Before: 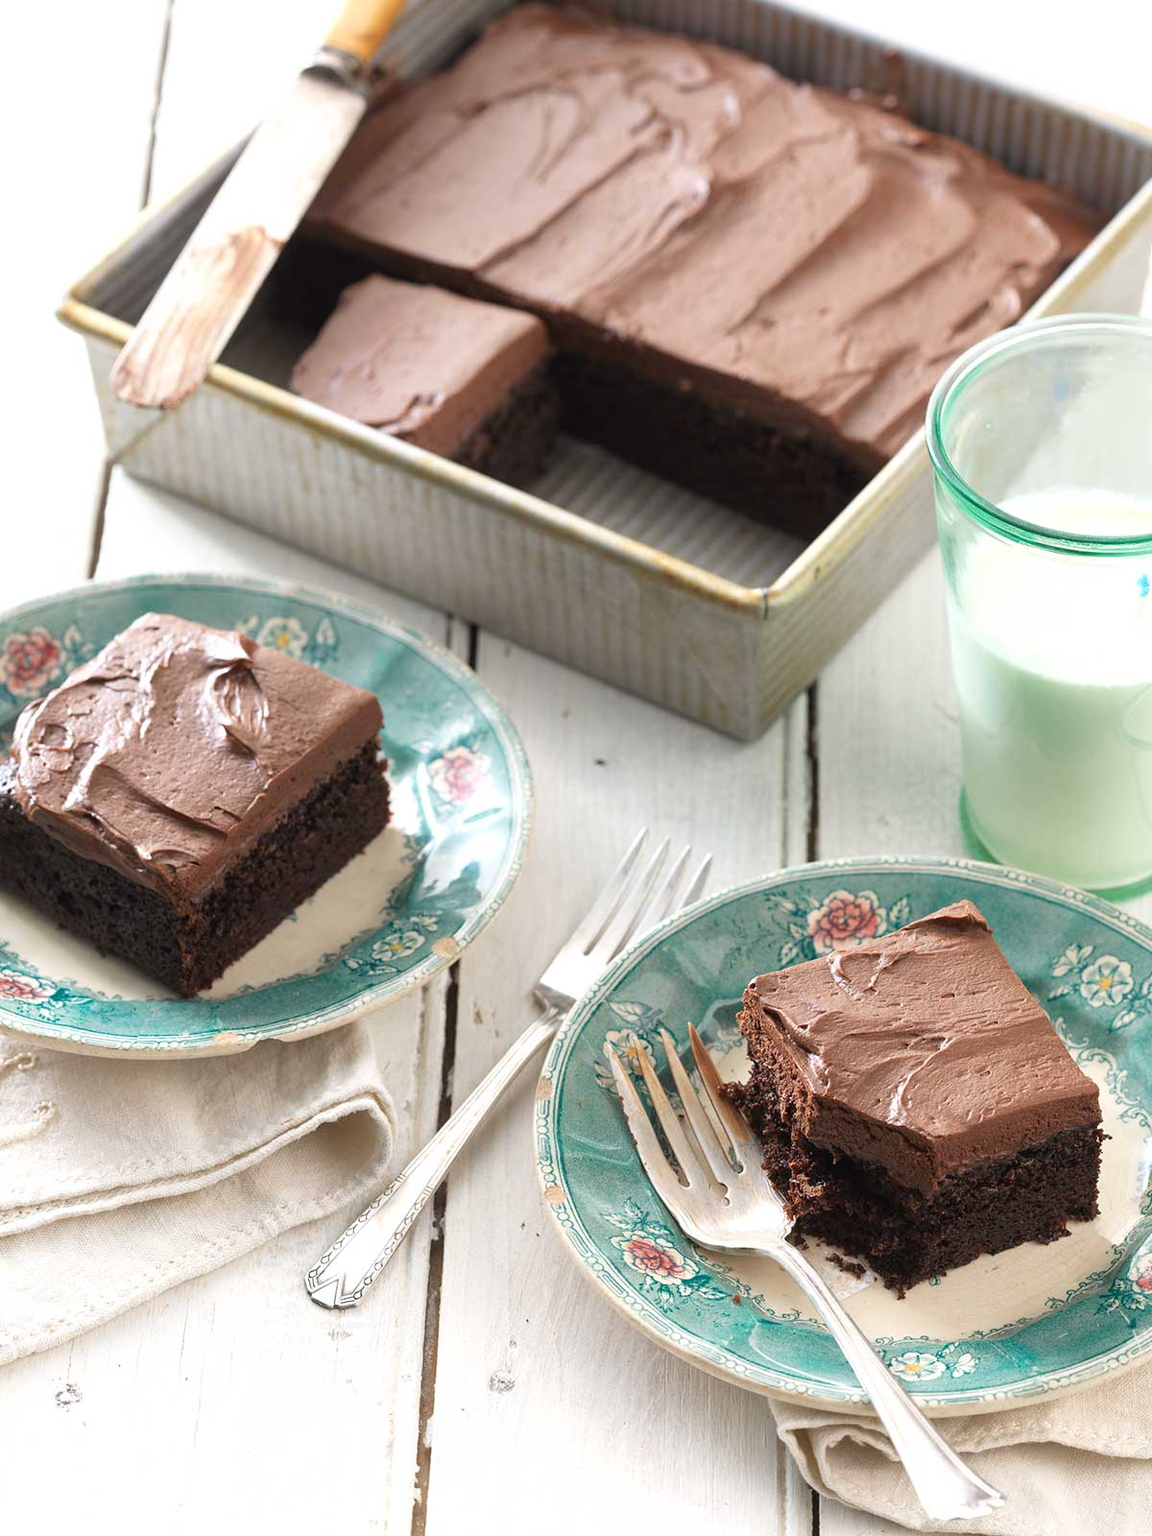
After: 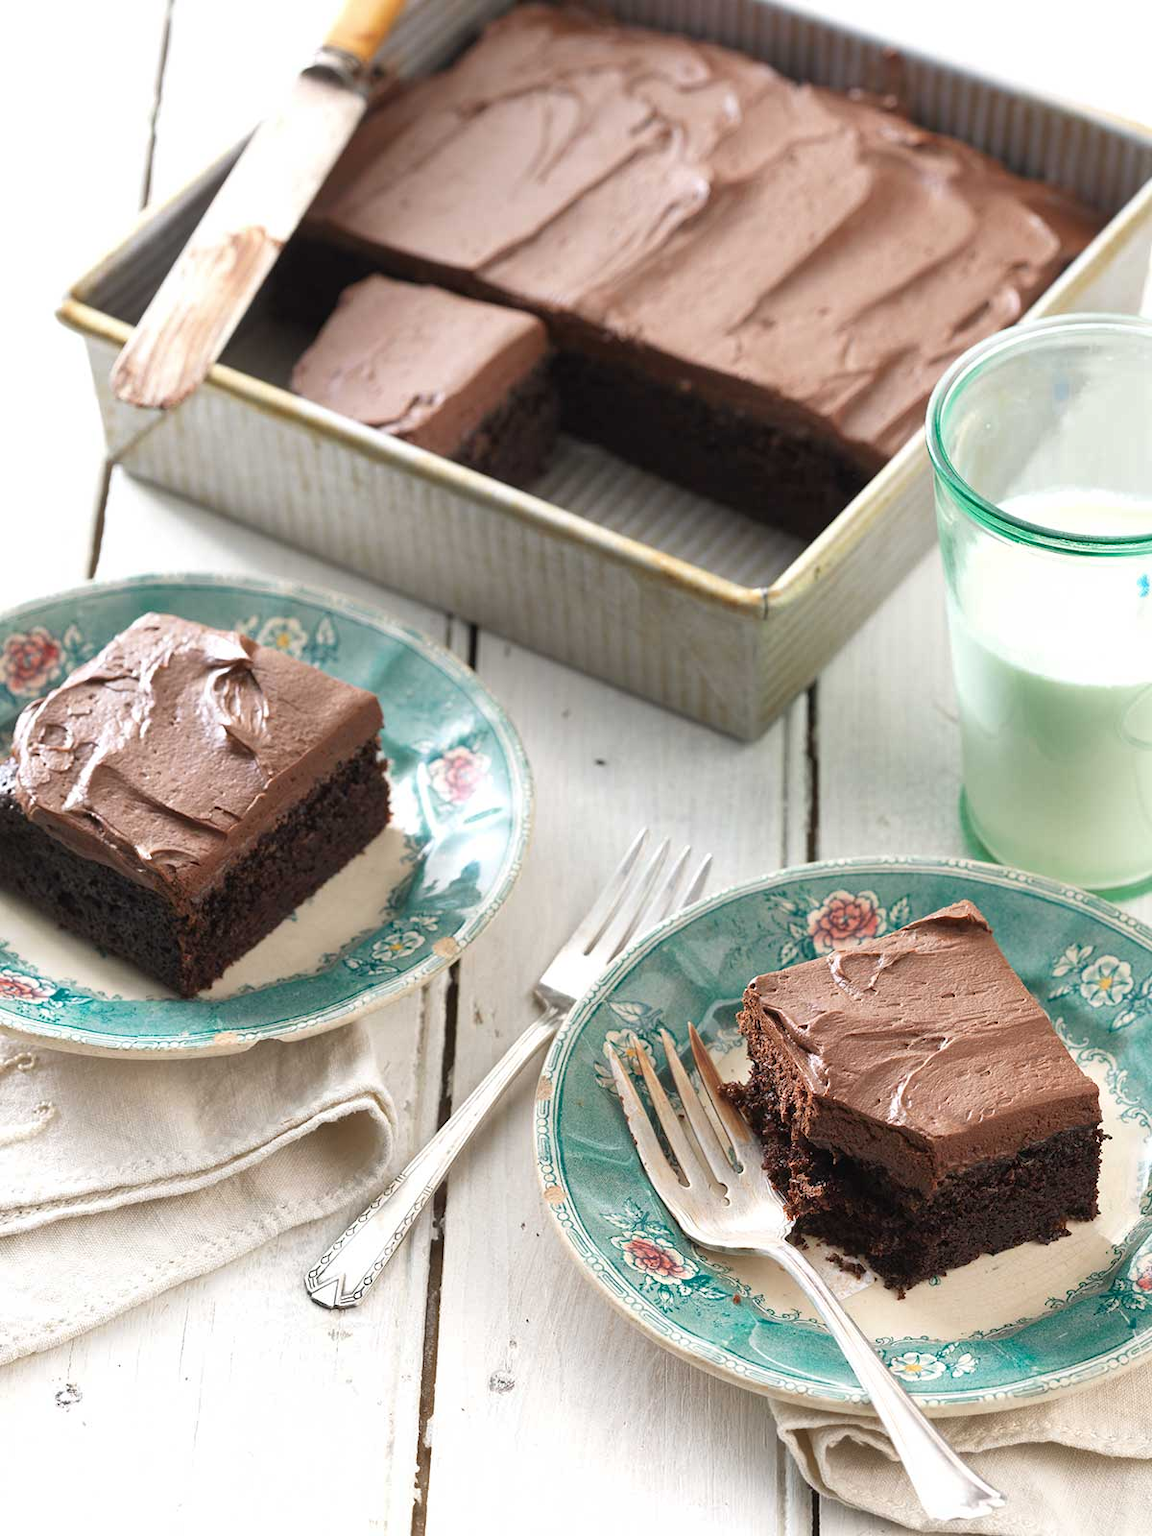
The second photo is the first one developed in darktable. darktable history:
shadows and highlights: shadows 51.72, highlights -28.72, soften with gaussian
